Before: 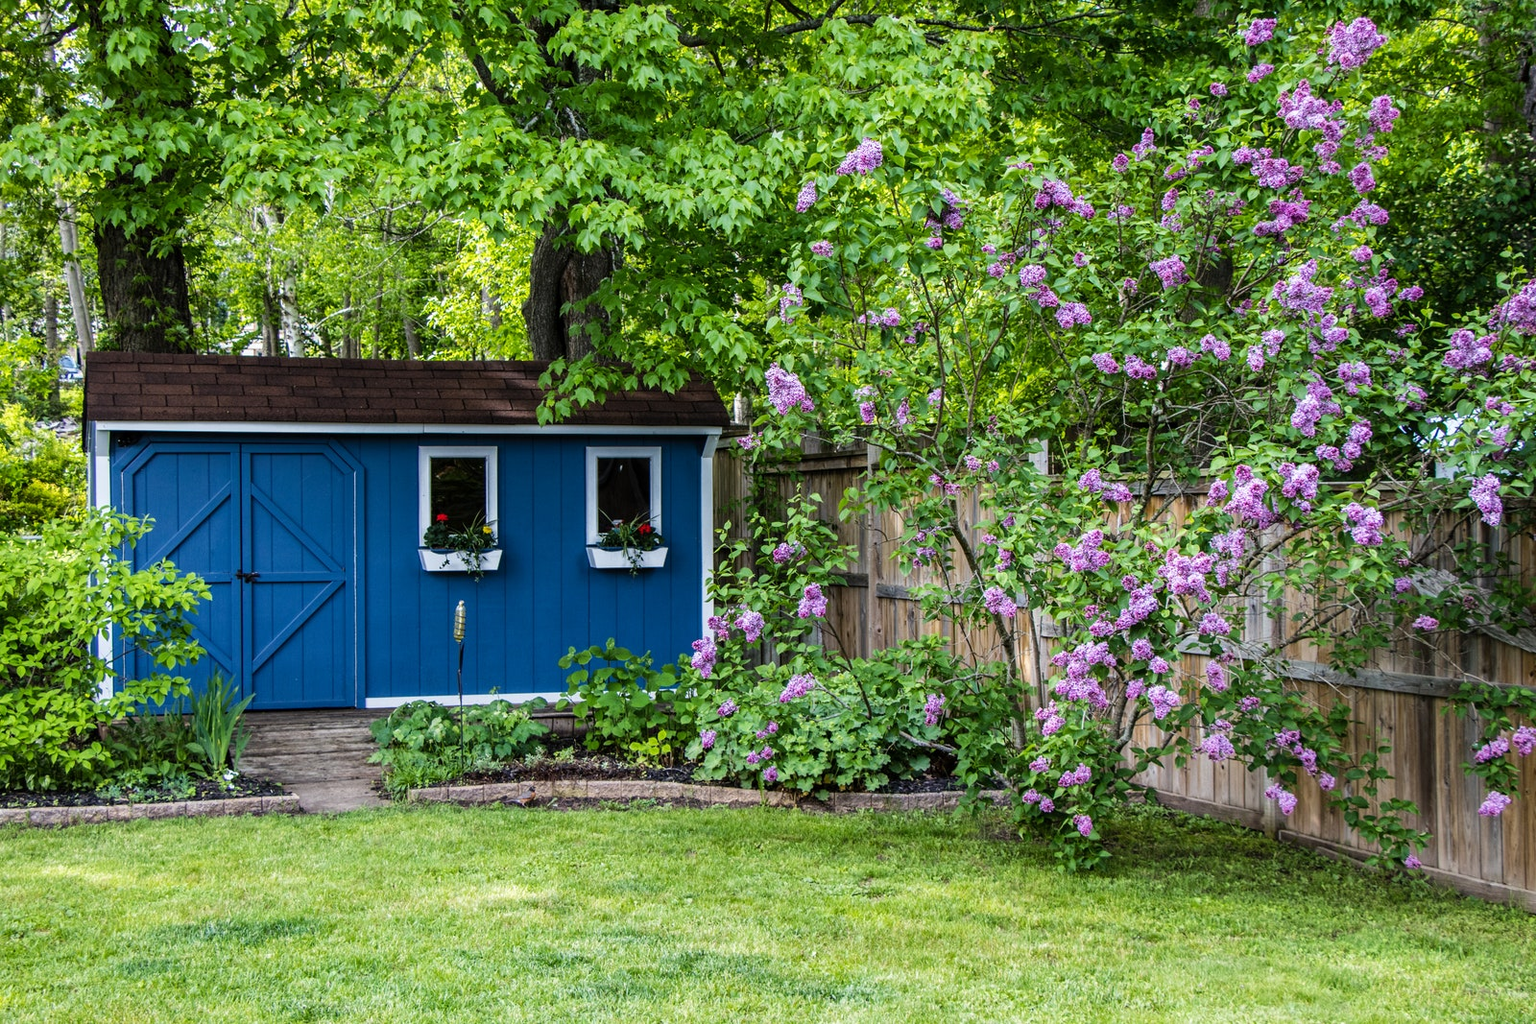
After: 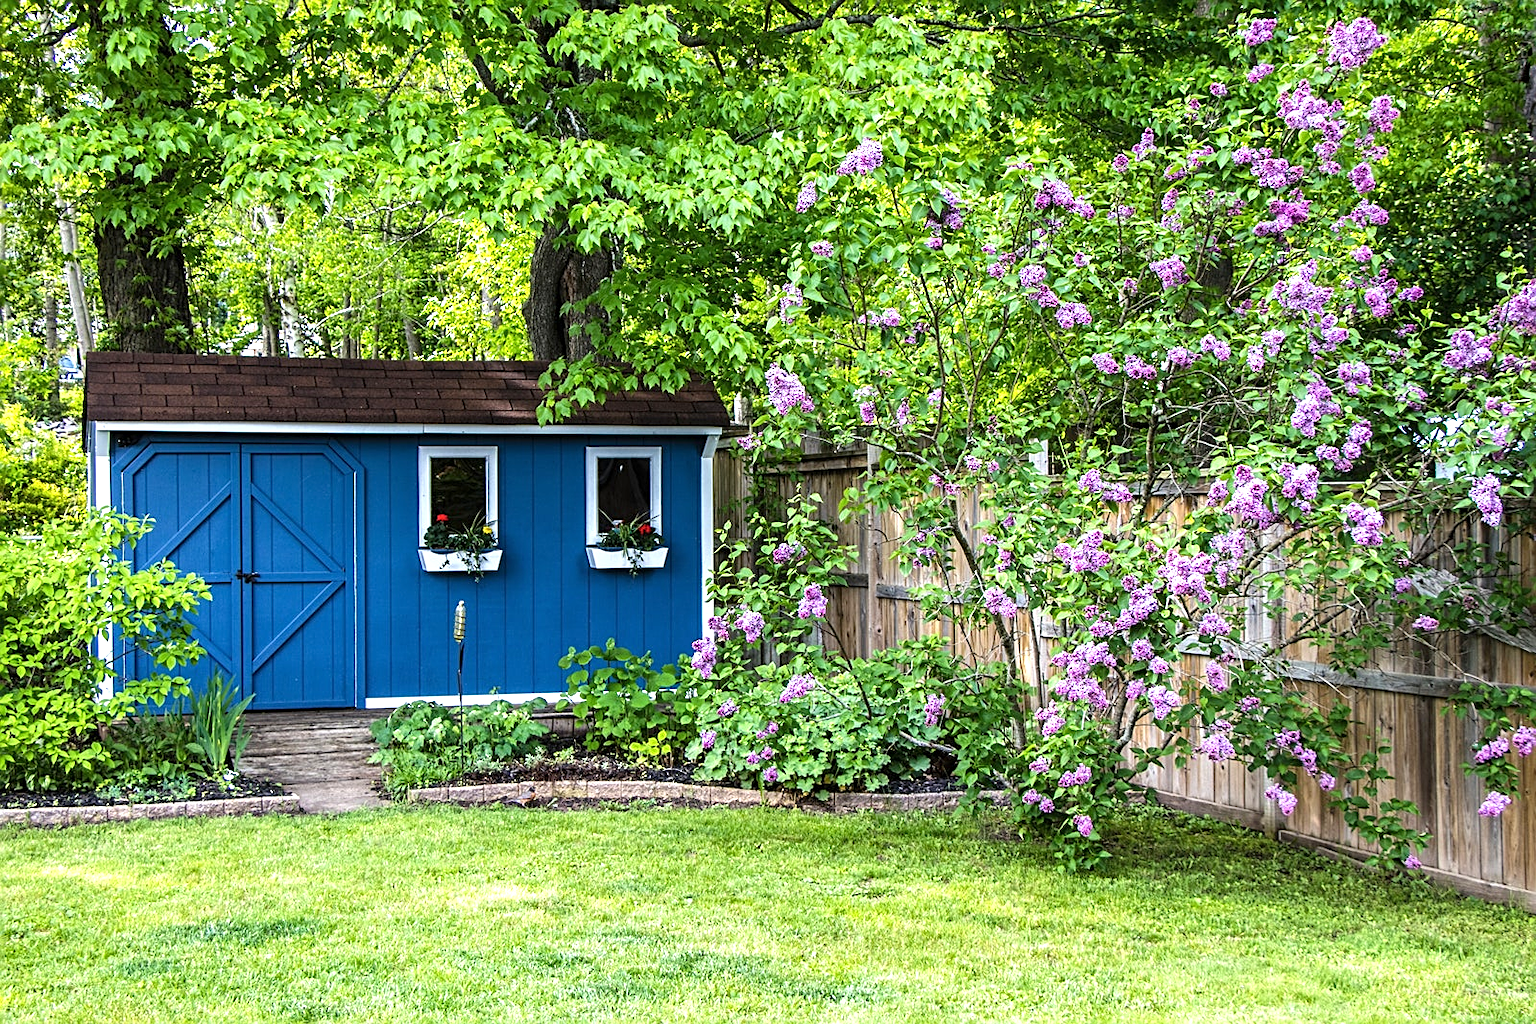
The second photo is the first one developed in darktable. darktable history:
sharpen: on, module defaults
exposure: black level correction 0, exposure 0.694 EV, compensate exposure bias true, compensate highlight preservation false
